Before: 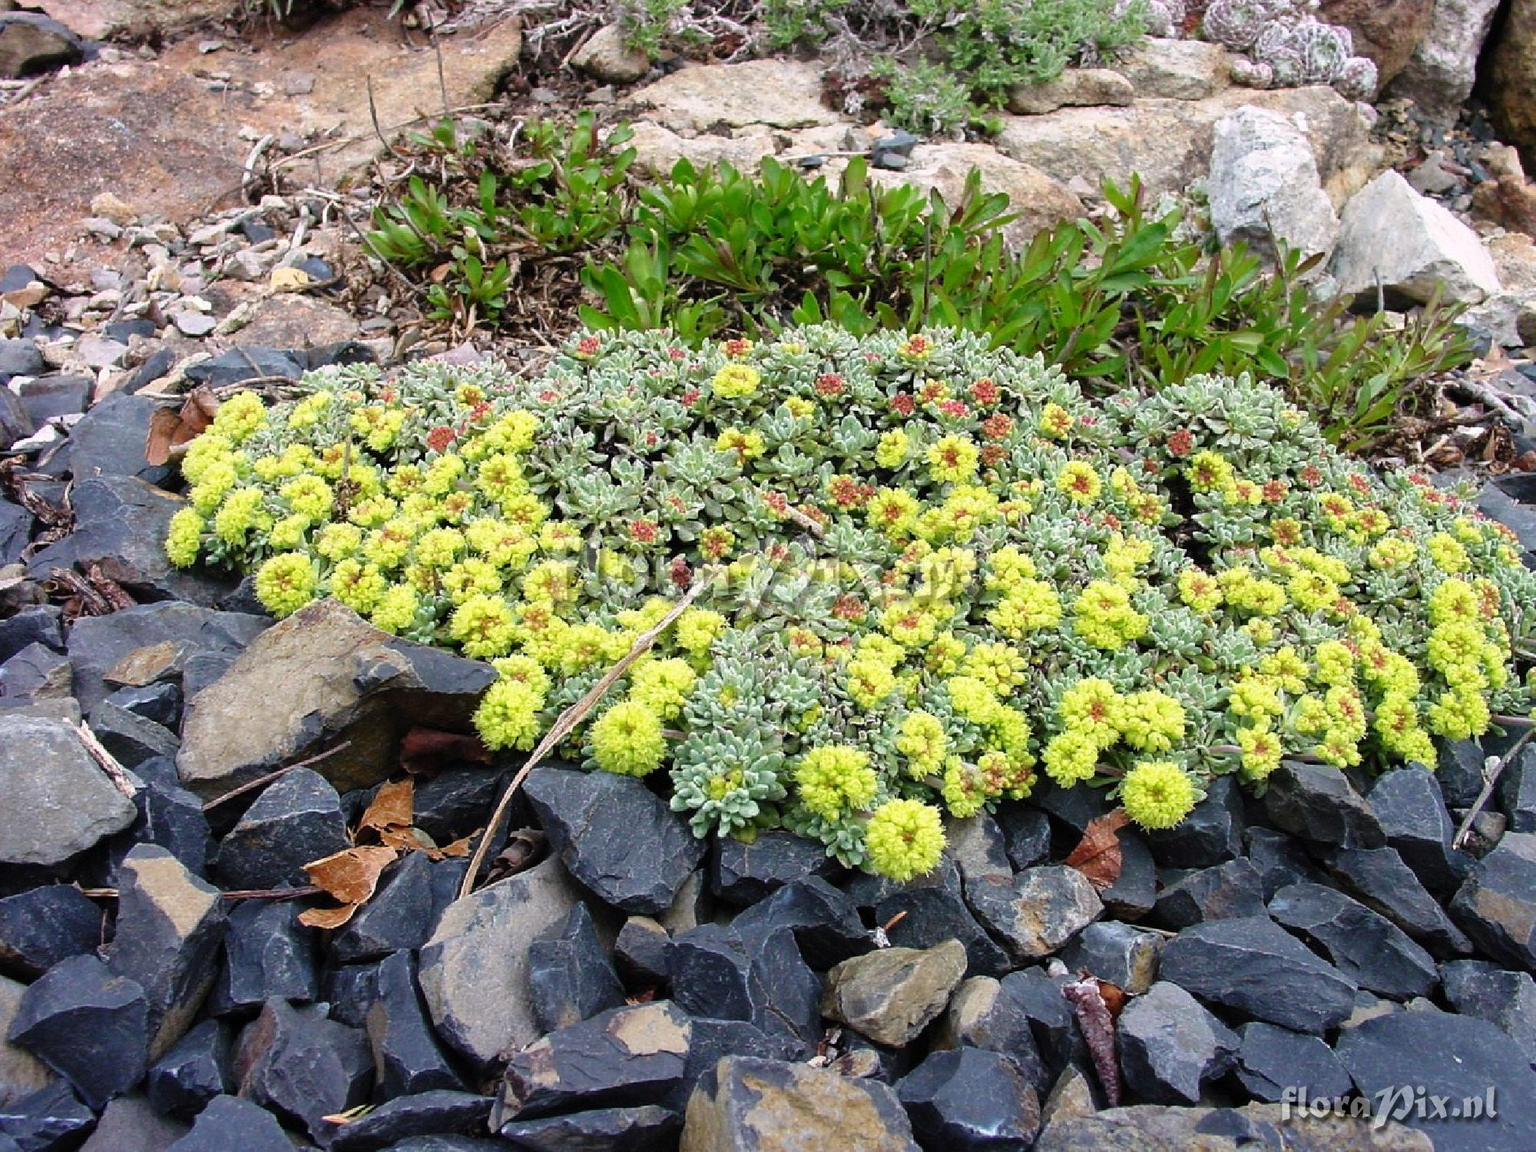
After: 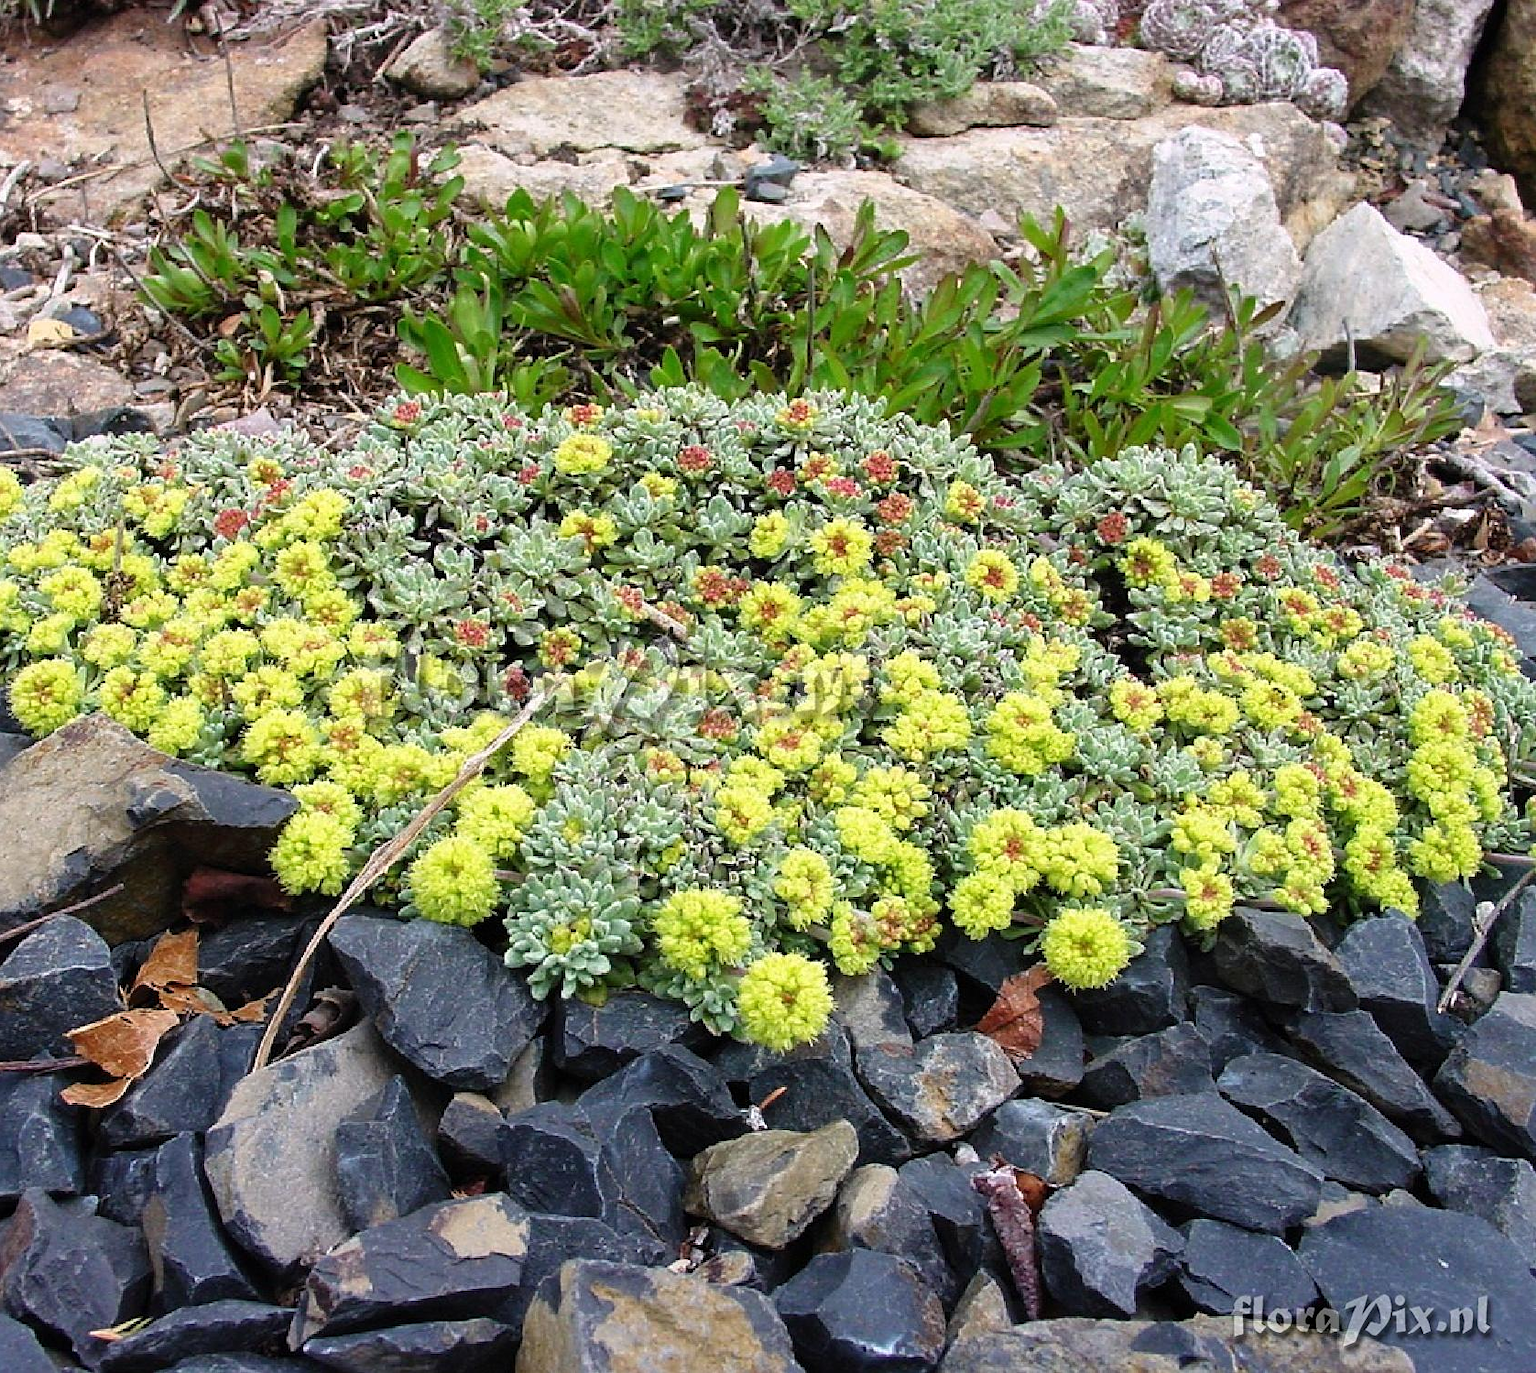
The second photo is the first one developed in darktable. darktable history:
sharpen: amount 0.2
crop: left 16.145%
